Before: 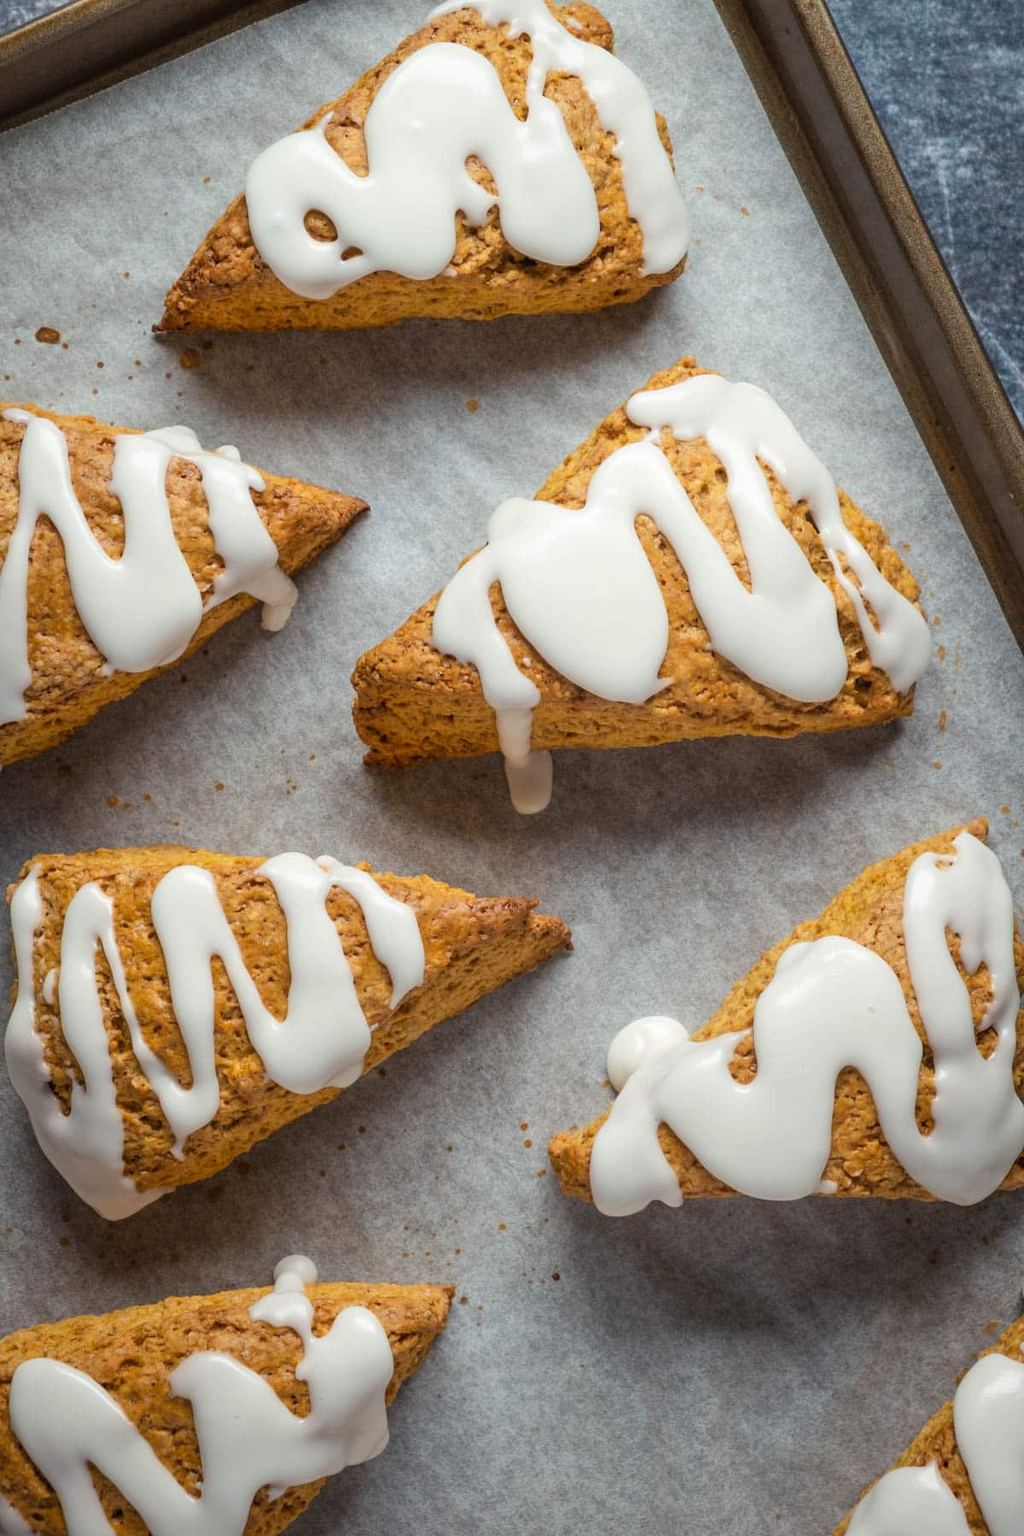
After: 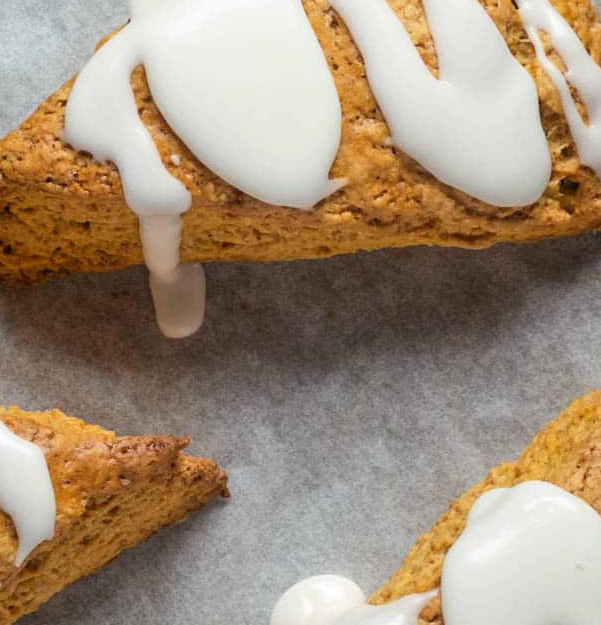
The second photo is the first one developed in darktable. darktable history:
crop: left 36.867%, top 34.262%, right 13.041%, bottom 30.971%
